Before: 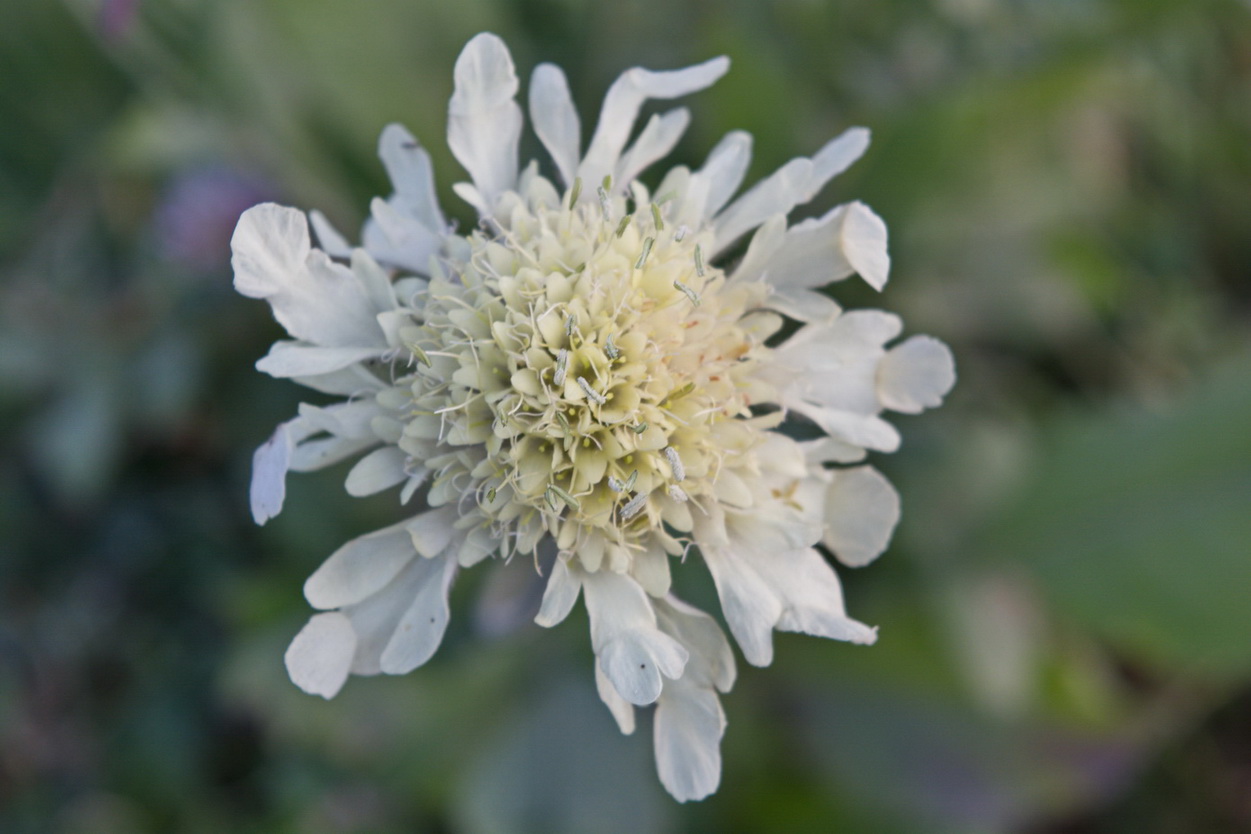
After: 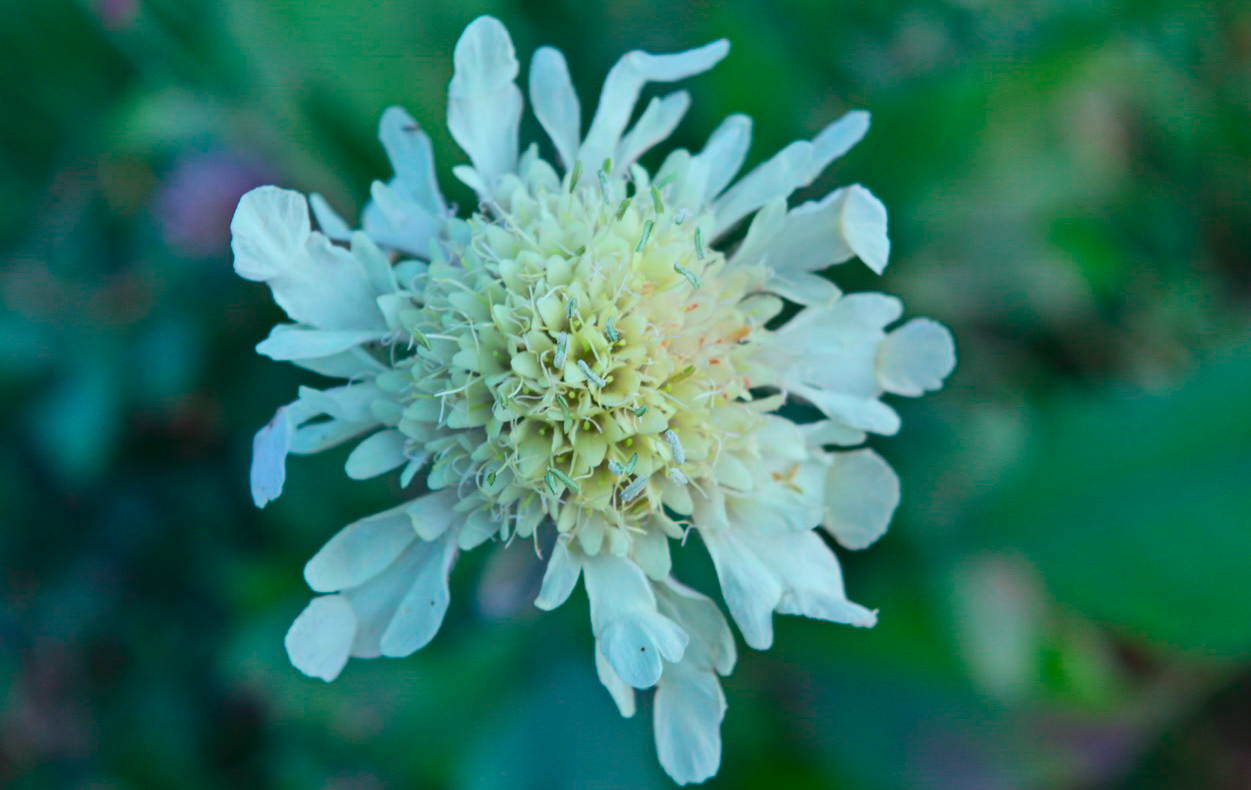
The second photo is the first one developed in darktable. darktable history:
crop and rotate: top 2.046%, bottom 3.136%
color calibration: output R [0.972, 0.068, -0.094, 0], output G [-0.178, 1.216, -0.086, 0], output B [0.095, -0.136, 0.98, 0], illuminant F (fluorescent), F source F9 (Cool White Deluxe 4150 K) – high CRI, x 0.375, y 0.373, temperature 4149.72 K
tone curve: curves: ch0 [(0, 0) (0.183, 0.152) (0.571, 0.594) (1, 1)]; ch1 [(0, 0) (0.394, 0.307) (0.5, 0.5) (0.586, 0.597) (0.625, 0.647) (1, 1)]; ch2 [(0, 0) (0.5, 0.5) (0.604, 0.616) (1, 1)], color space Lab, independent channels, preserve colors none
color balance rgb: global offset › luminance 0.266%, global offset › hue 169.28°, perceptual saturation grading › global saturation 0.868%, global vibrance 20%
